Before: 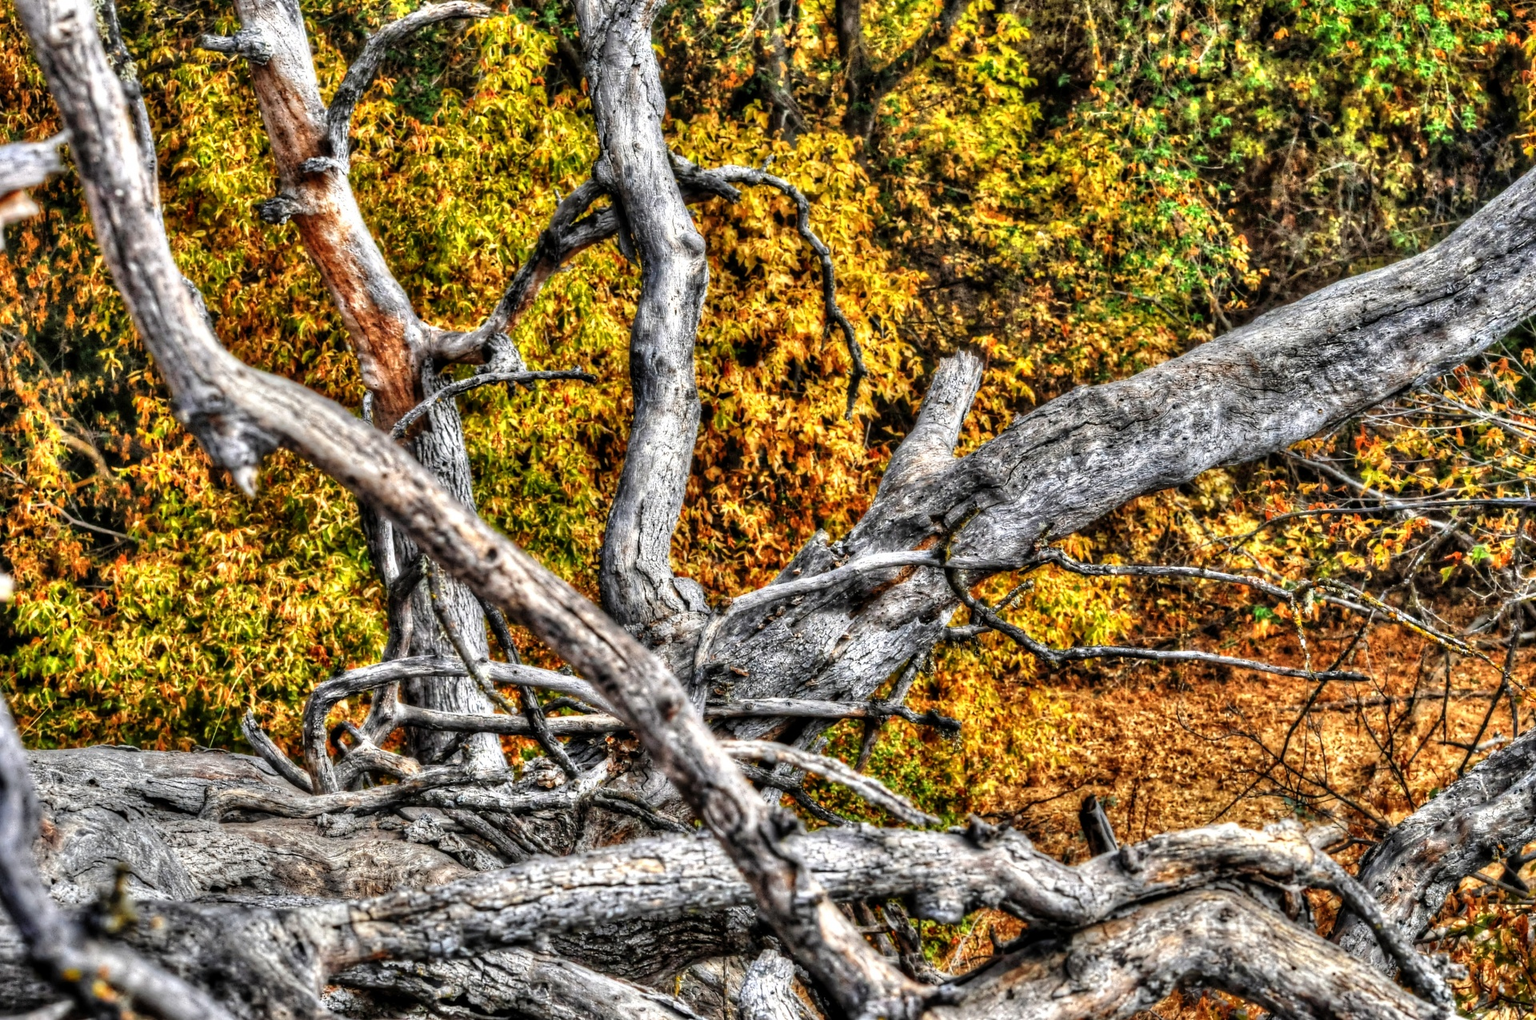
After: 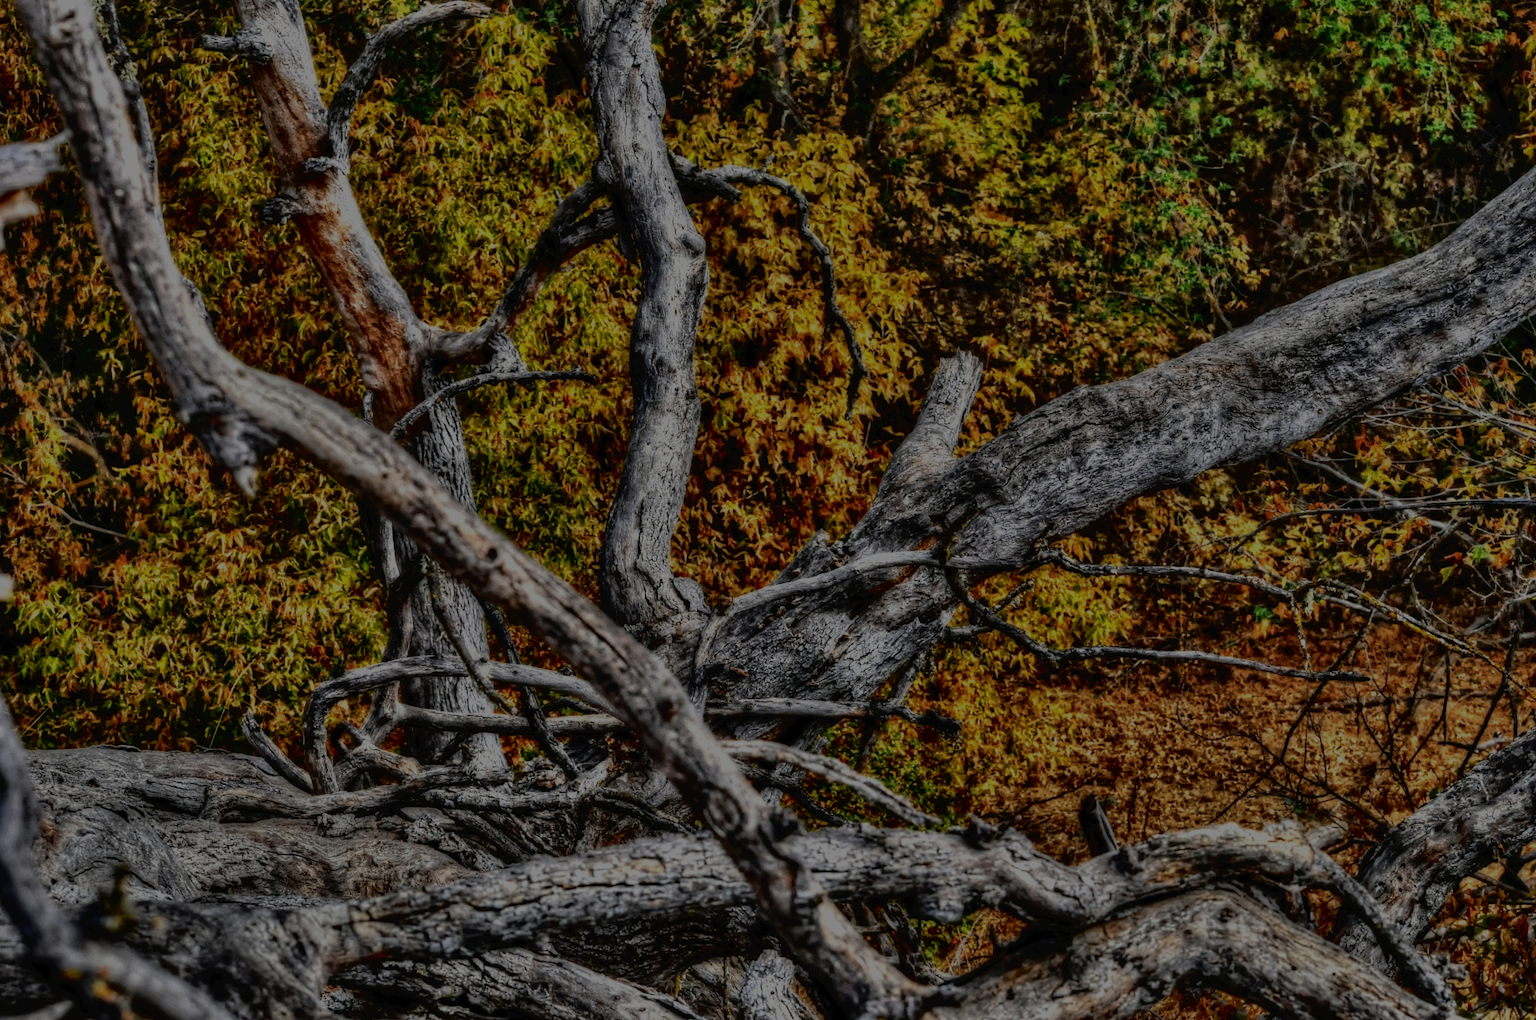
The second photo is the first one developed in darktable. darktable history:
exposure: exposure -2.083 EV, compensate exposure bias true, compensate highlight preservation false
tone curve: curves: ch0 [(0, 0) (0.003, 0.018) (0.011, 0.019) (0.025, 0.02) (0.044, 0.024) (0.069, 0.034) (0.1, 0.049) (0.136, 0.082) (0.177, 0.136) (0.224, 0.196) (0.277, 0.263) (0.335, 0.329) (0.399, 0.401) (0.468, 0.473) (0.543, 0.546) (0.623, 0.625) (0.709, 0.698) (0.801, 0.779) (0.898, 0.867) (1, 1)], color space Lab, independent channels, preserve colors none
